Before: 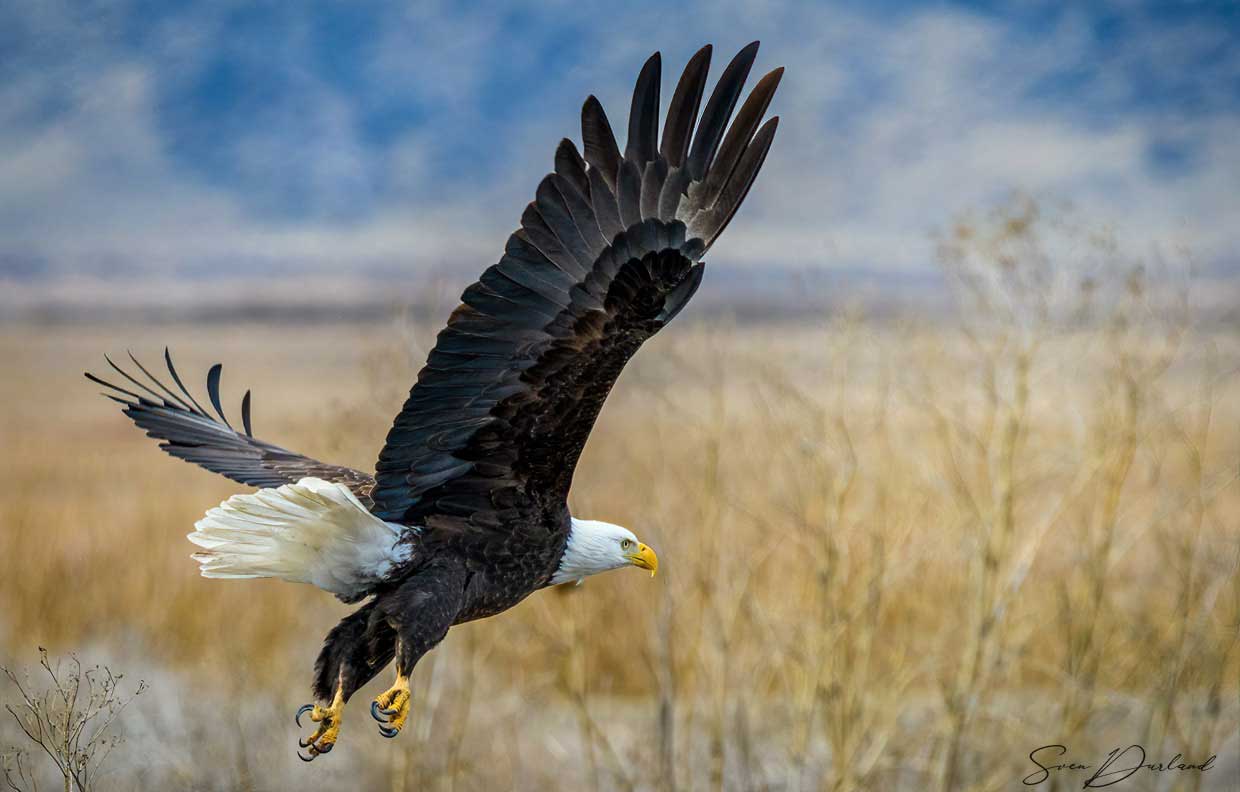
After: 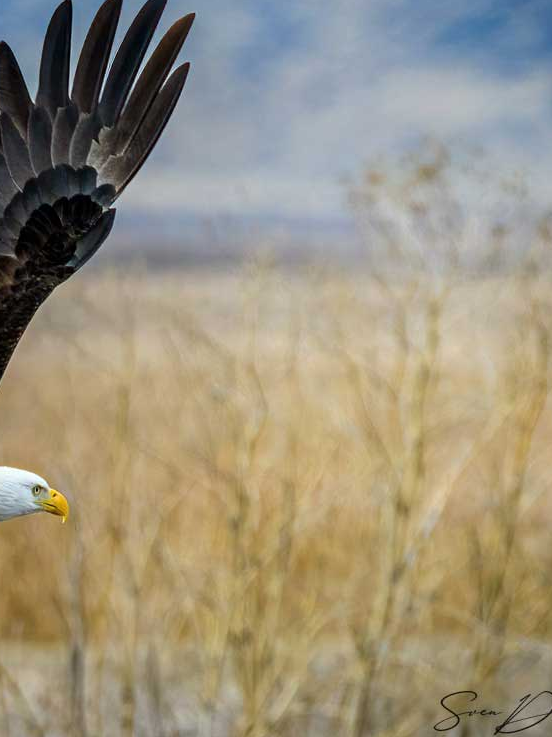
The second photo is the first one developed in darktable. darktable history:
crop: left 47.544%, top 6.935%, right 7.933%
